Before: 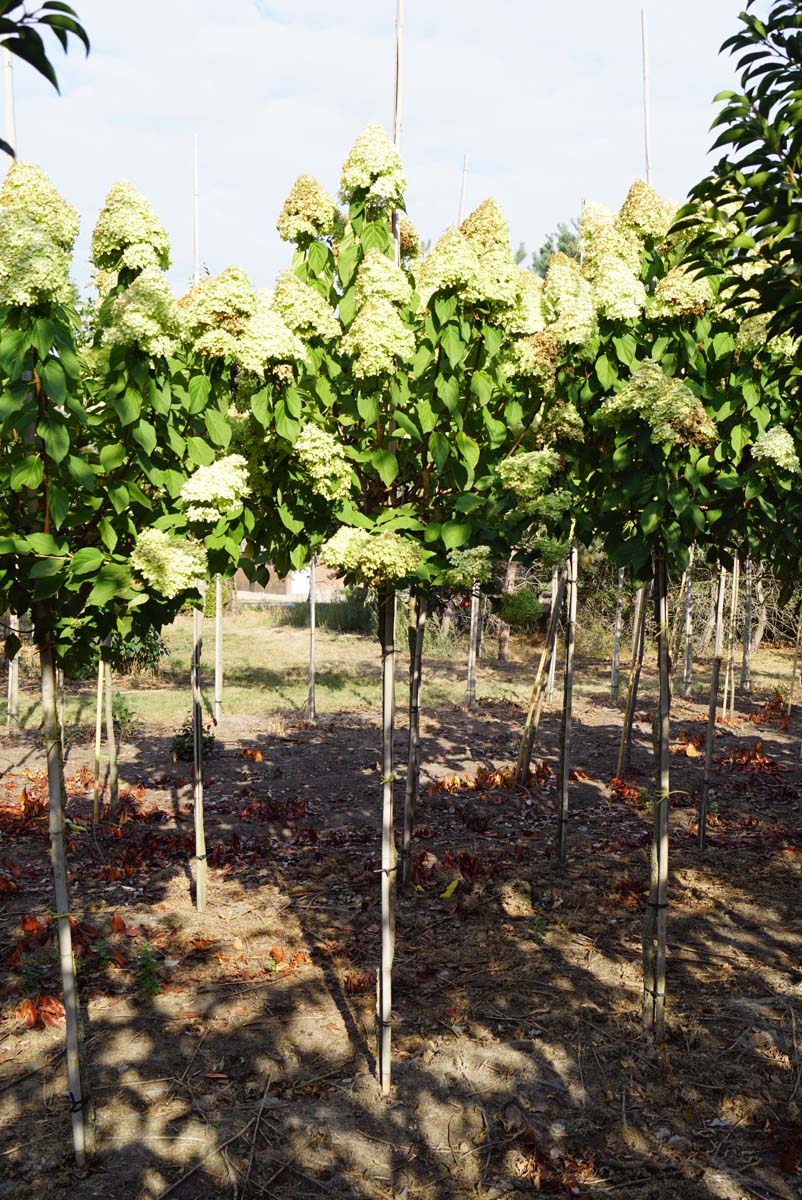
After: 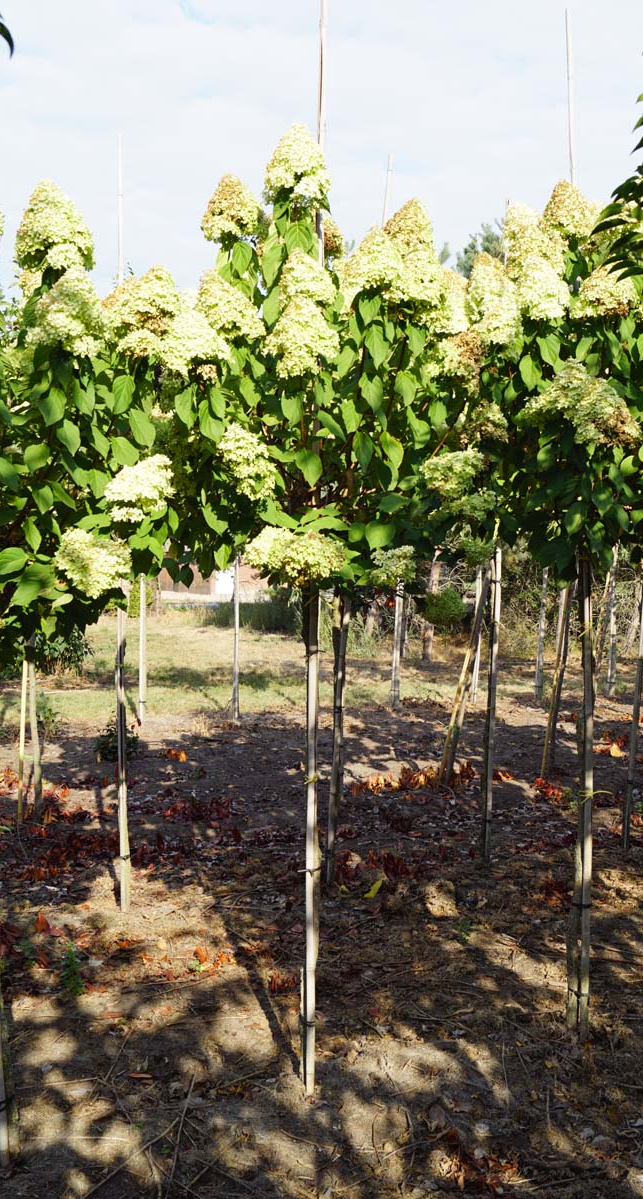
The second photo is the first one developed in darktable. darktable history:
crop and rotate: left 9.595%, right 10.127%
